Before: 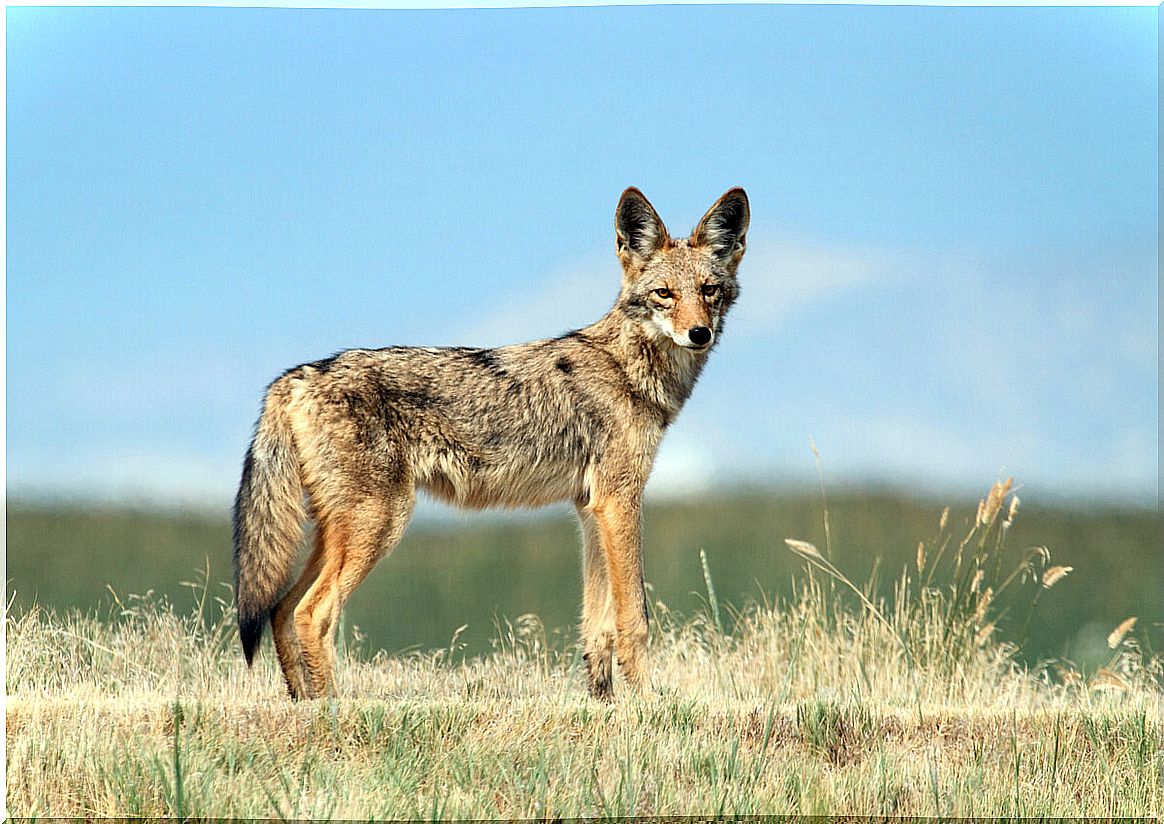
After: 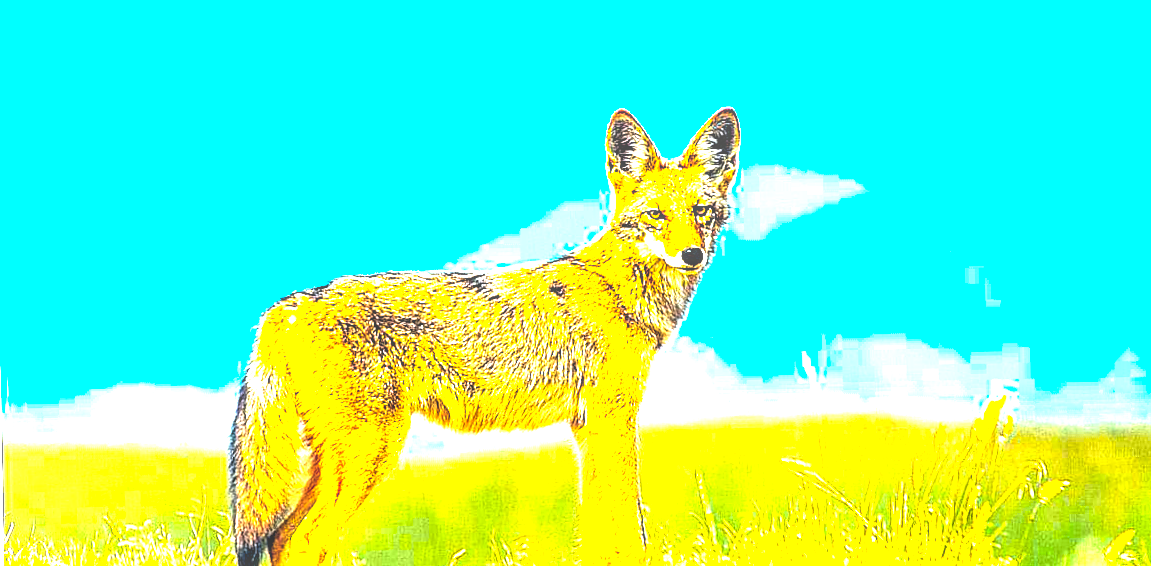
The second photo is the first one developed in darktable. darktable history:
rotate and perspective: rotation -1°, crop left 0.011, crop right 0.989, crop top 0.025, crop bottom 0.975
color balance rgb: linear chroma grading › highlights 100%, linear chroma grading › global chroma 23.41%, perceptual saturation grading › global saturation 35.38%, hue shift -10.68°, perceptual brilliance grading › highlights 47.25%, perceptual brilliance grading › mid-tones 22.2%, perceptual brilliance grading › shadows -5.93%
exposure: exposure 1 EV, compensate highlight preservation false
sharpen: on, module defaults
crop and rotate: top 8.293%, bottom 20.996%
local contrast: on, module defaults
white balance: red 1.009, blue 1.027
